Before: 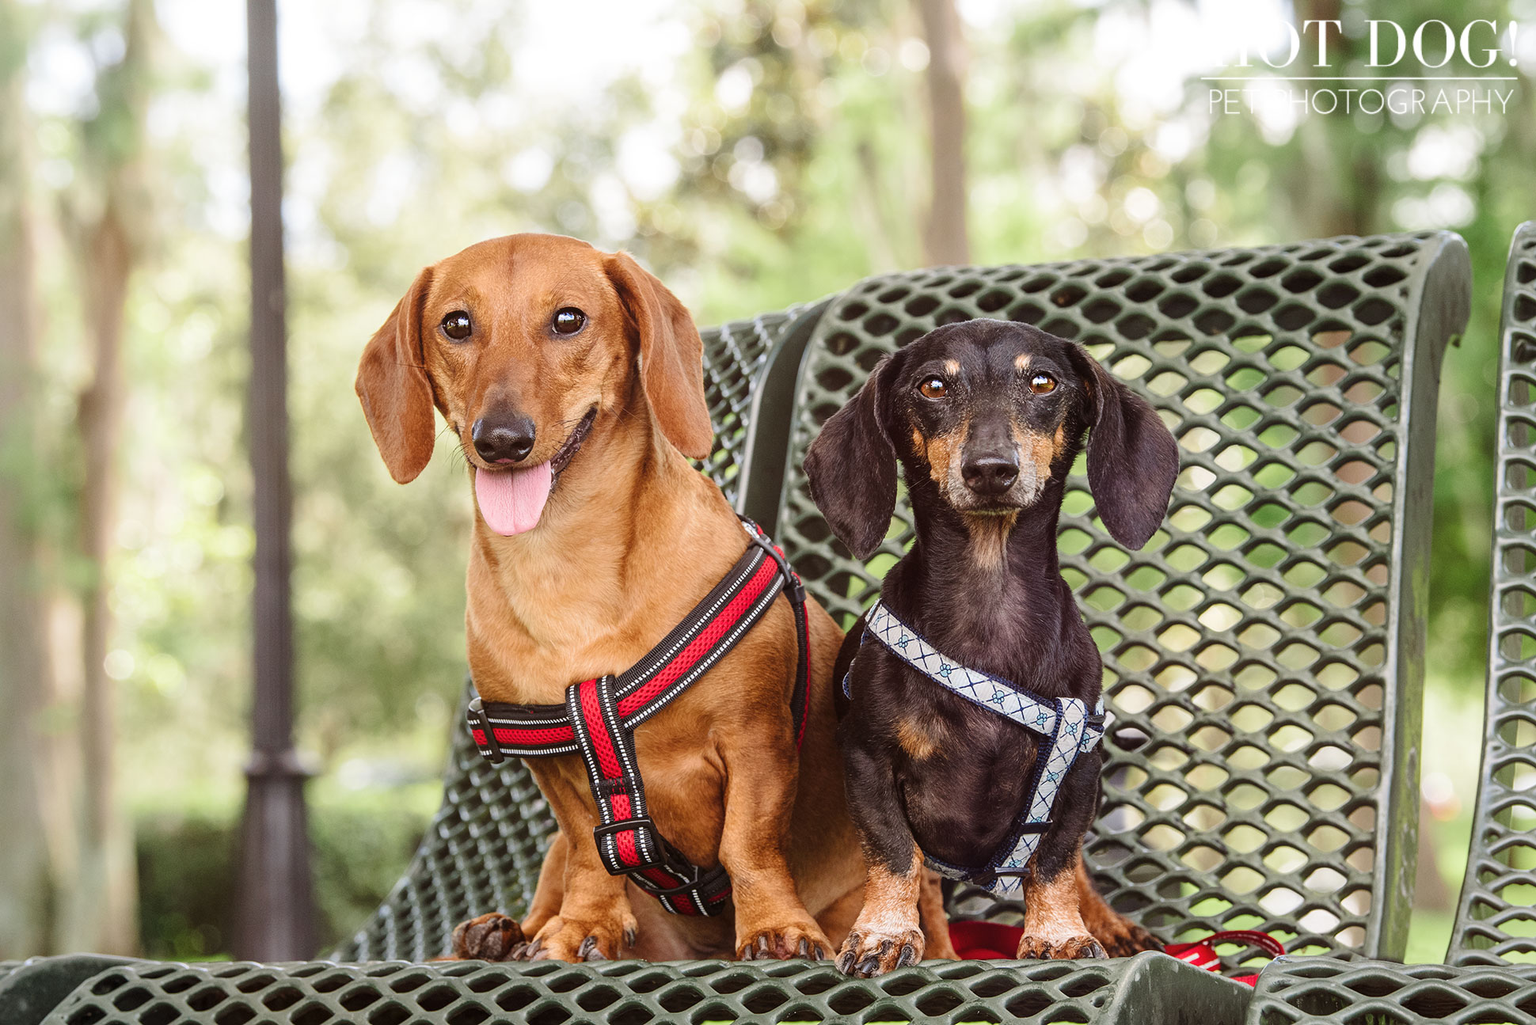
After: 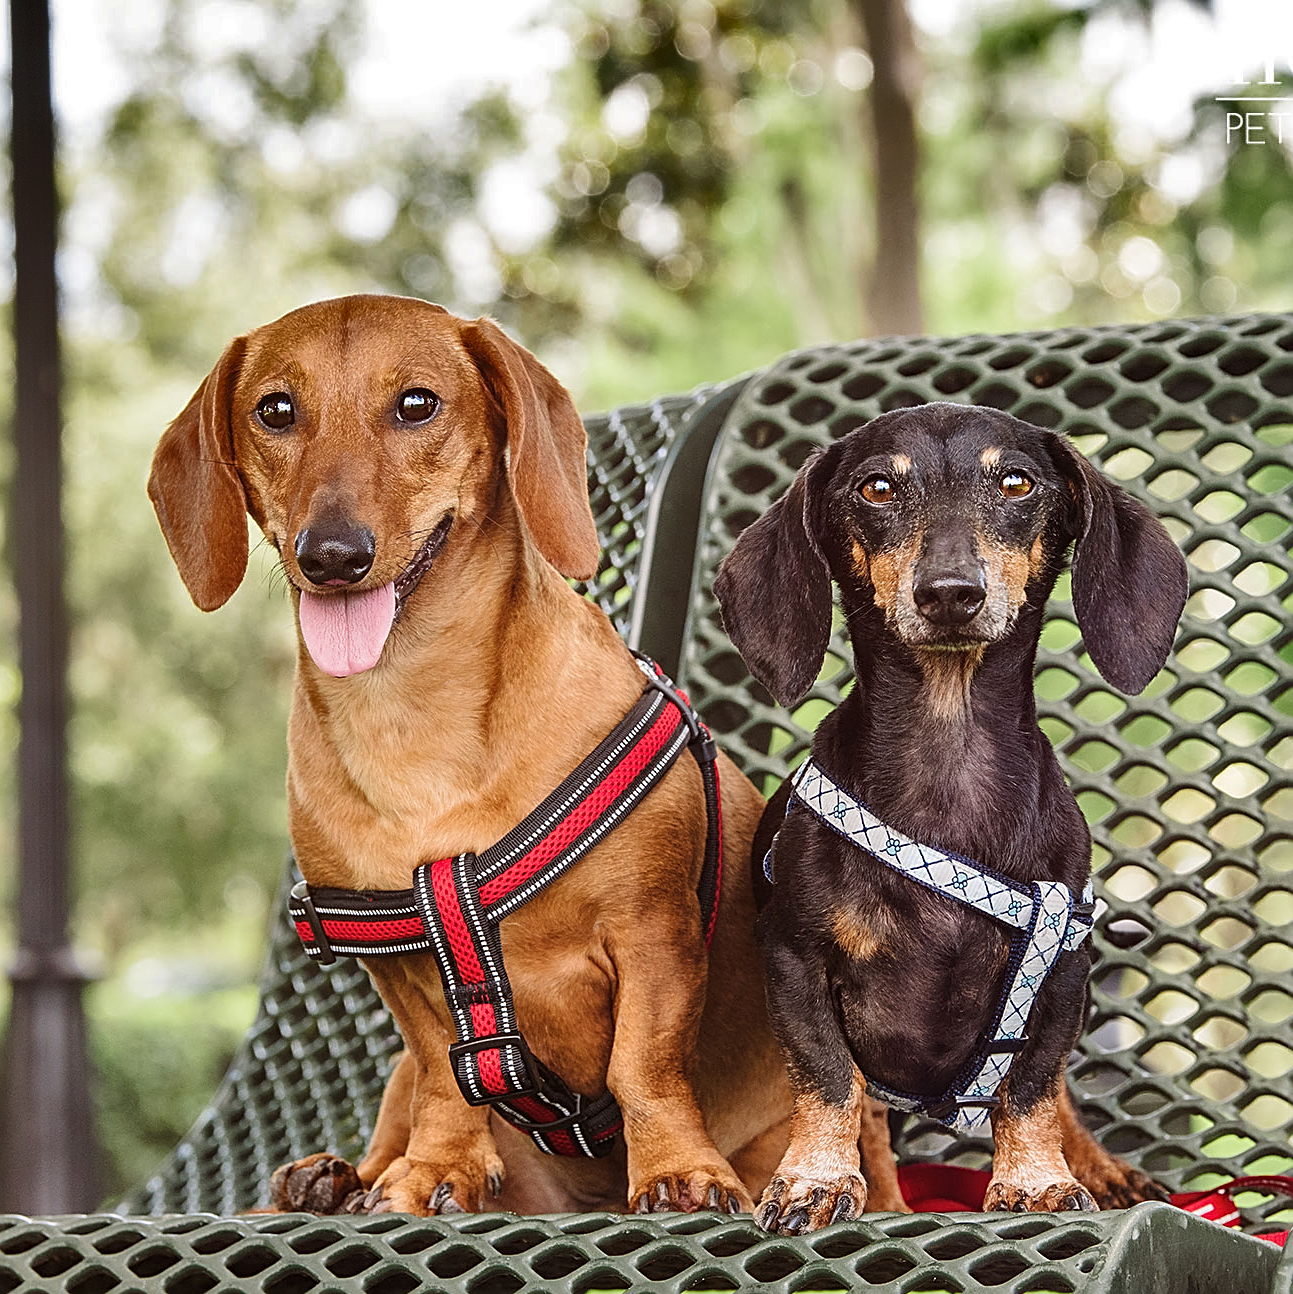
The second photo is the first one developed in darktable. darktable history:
shadows and highlights: radius 108.52, shadows 40.68, highlights -72.88, low approximation 0.01, soften with gaussian
sharpen: amount 0.75
crop and rotate: left 15.546%, right 17.787%
